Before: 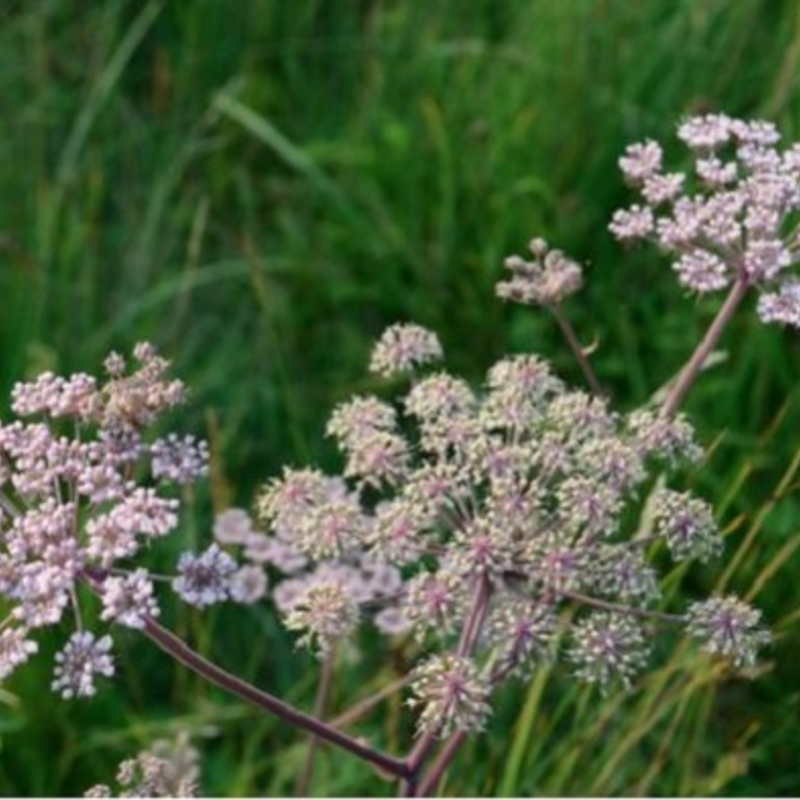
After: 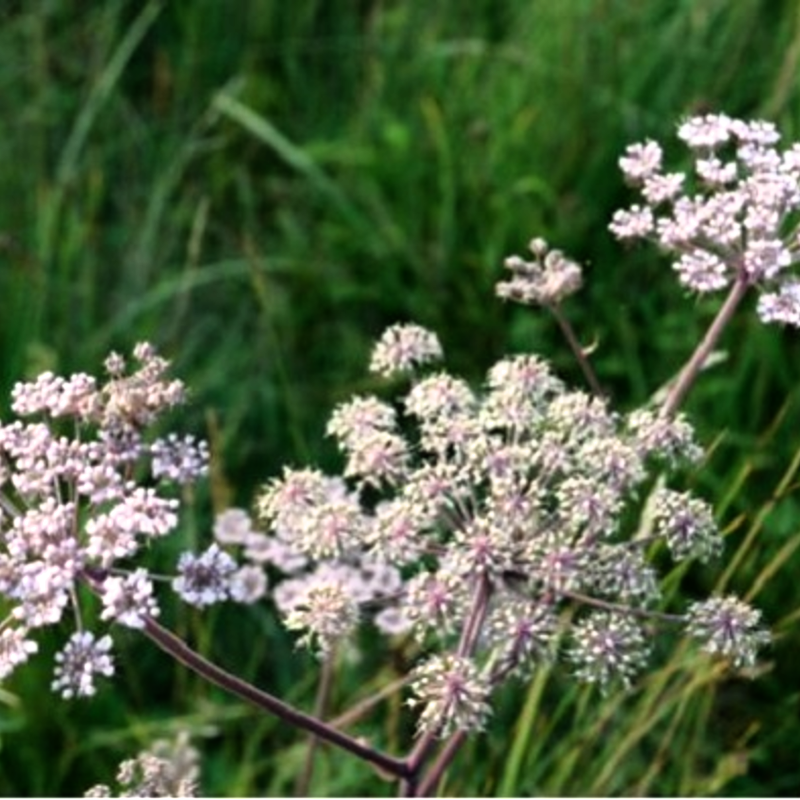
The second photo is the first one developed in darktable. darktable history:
exposure: exposure 0.236 EV
filmic rgb: white relative exposure 2.2 EV, hardness 6.97
